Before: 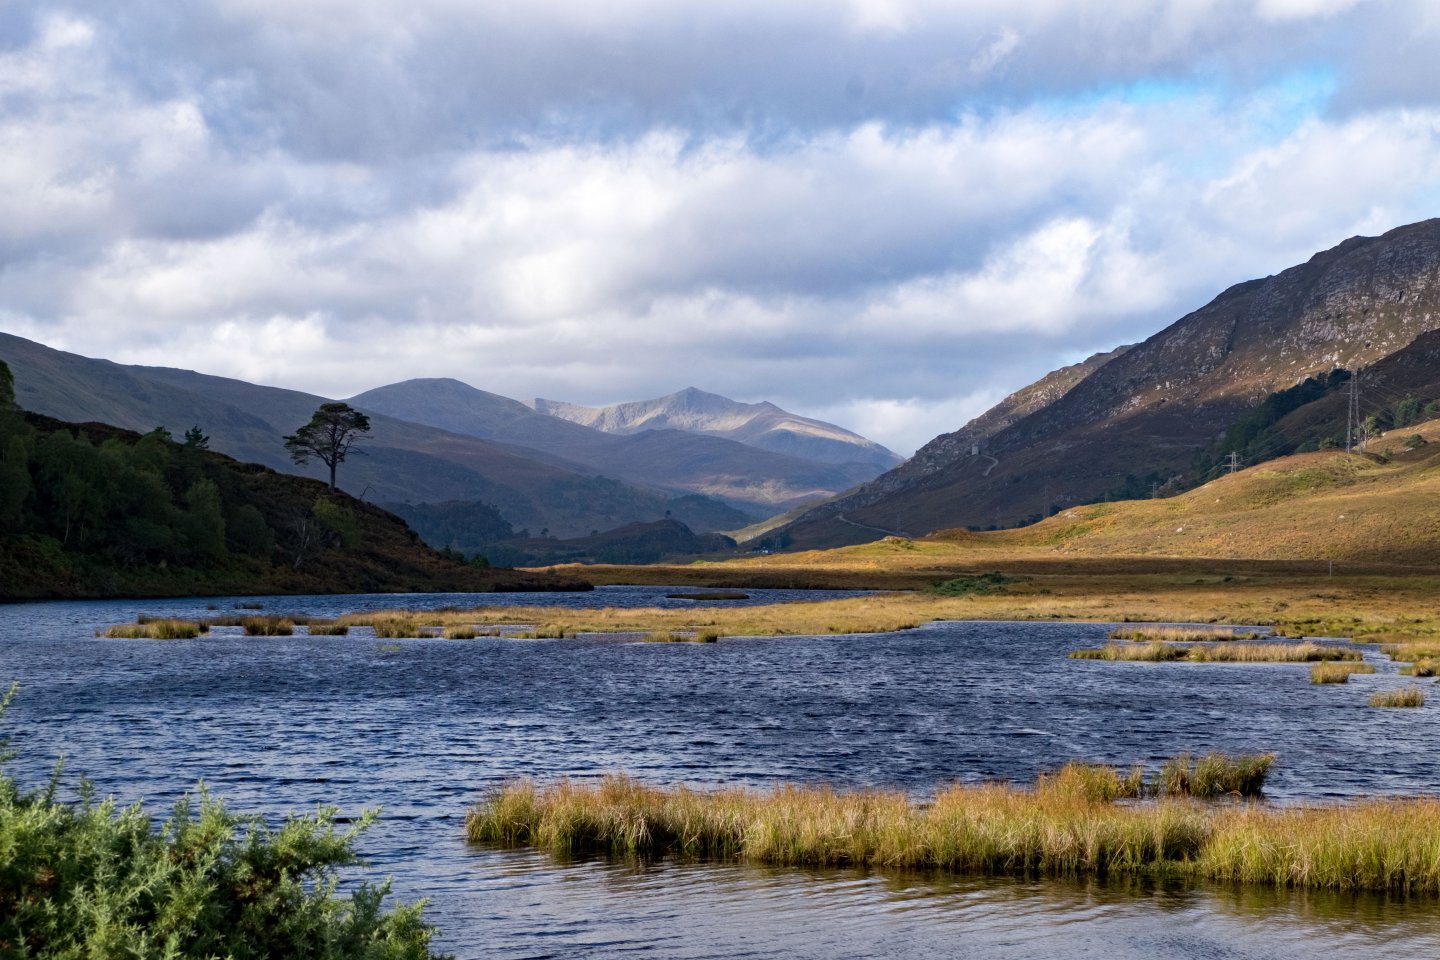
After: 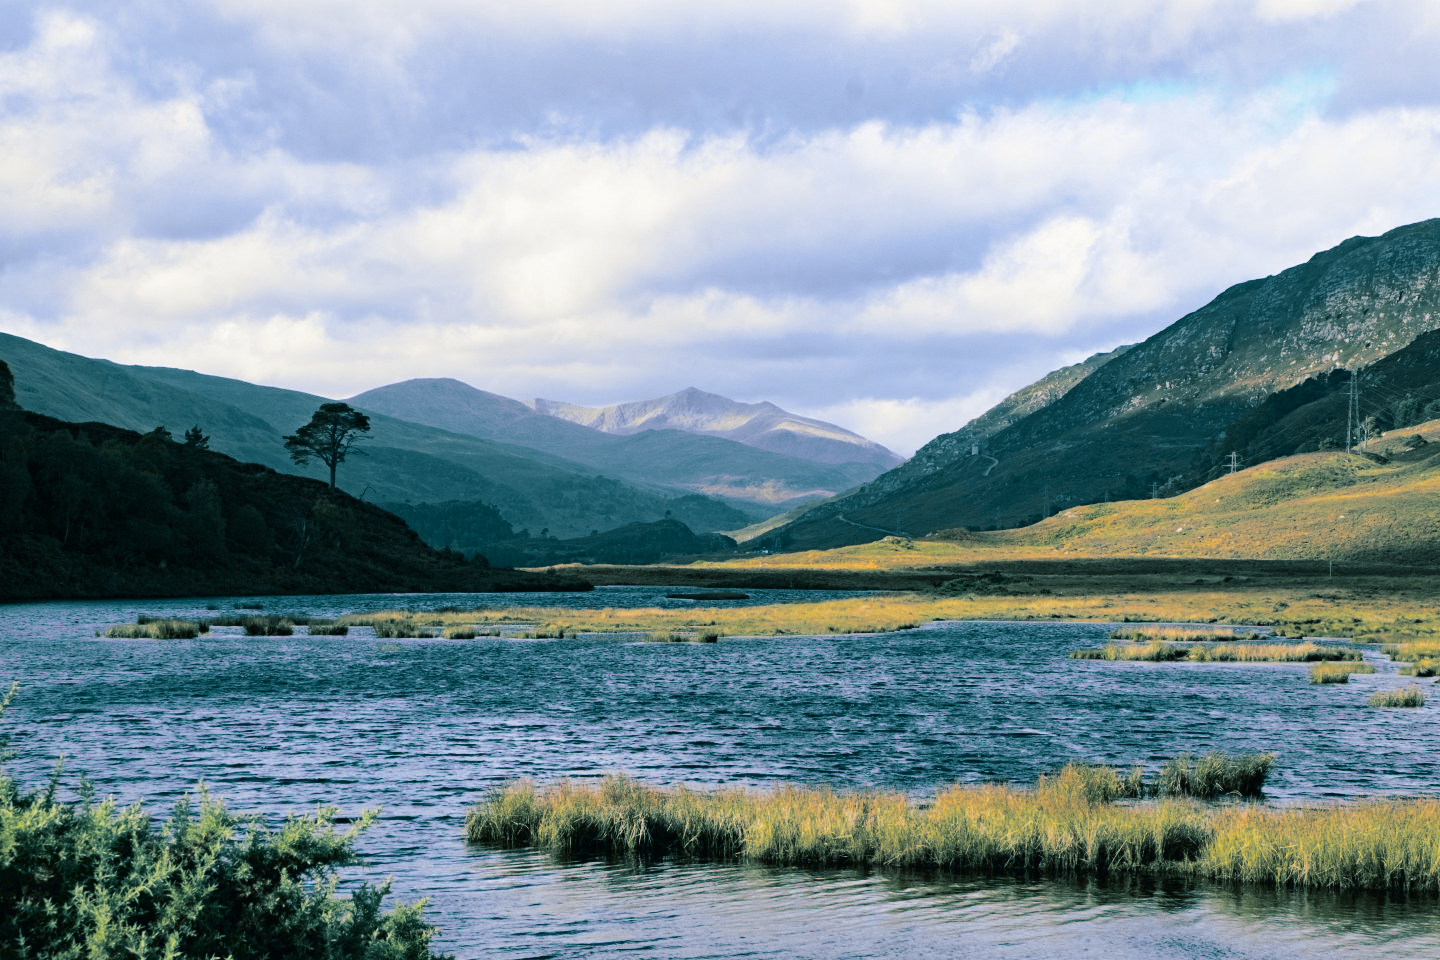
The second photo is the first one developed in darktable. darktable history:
split-toning: shadows › hue 186.43°, highlights › hue 49.29°, compress 30.29%
shadows and highlights: radius 334.93, shadows 63.48, highlights 6.06, compress 87.7%, highlights color adjustment 39.73%, soften with gaussian
tone curve: curves: ch0 [(0, 0.01) (0.097, 0.07) (0.204, 0.173) (0.447, 0.517) (0.539, 0.624) (0.733, 0.791) (0.879, 0.898) (1, 0.98)]; ch1 [(0, 0) (0.393, 0.415) (0.447, 0.448) (0.485, 0.494) (0.523, 0.509) (0.545, 0.541) (0.574, 0.561) (0.648, 0.674) (1, 1)]; ch2 [(0, 0) (0.369, 0.388) (0.449, 0.431) (0.499, 0.5) (0.521, 0.51) (0.53, 0.54) (0.564, 0.569) (0.674, 0.735) (1, 1)], color space Lab, independent channels, preserve colors none
